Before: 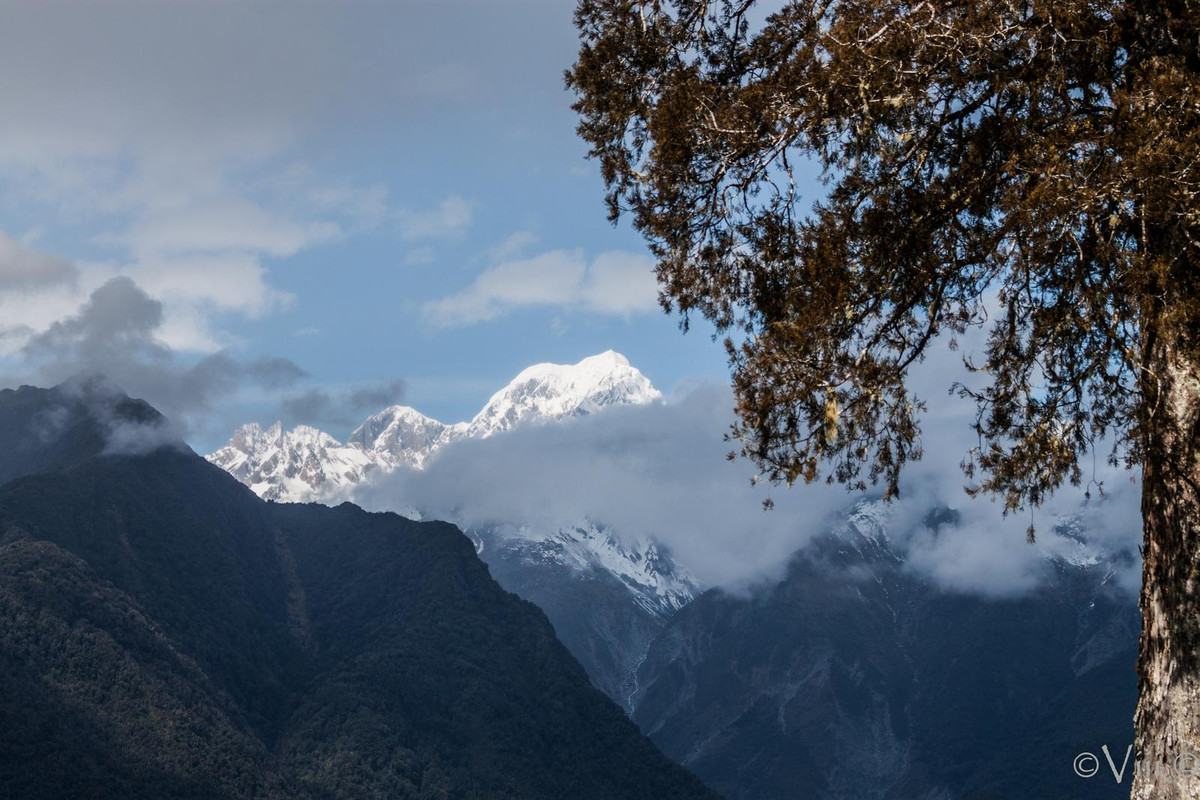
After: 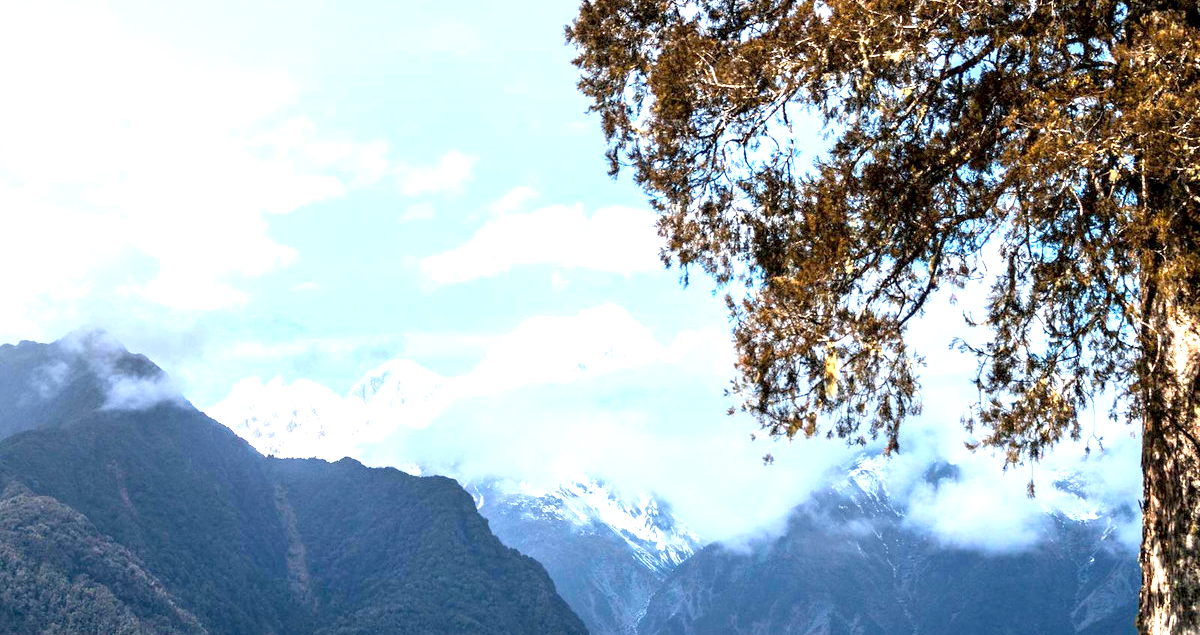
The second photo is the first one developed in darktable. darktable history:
crop and rotate: top 5.667%, bottom 14.937%
tone equalizer: on, module defaults
exposure: black level correction 0.001, exposure 2 EV, compensate highlight preservation false
contrast brightness saturation: contrast 0.03, brightness 0.06, saturation 0.13
